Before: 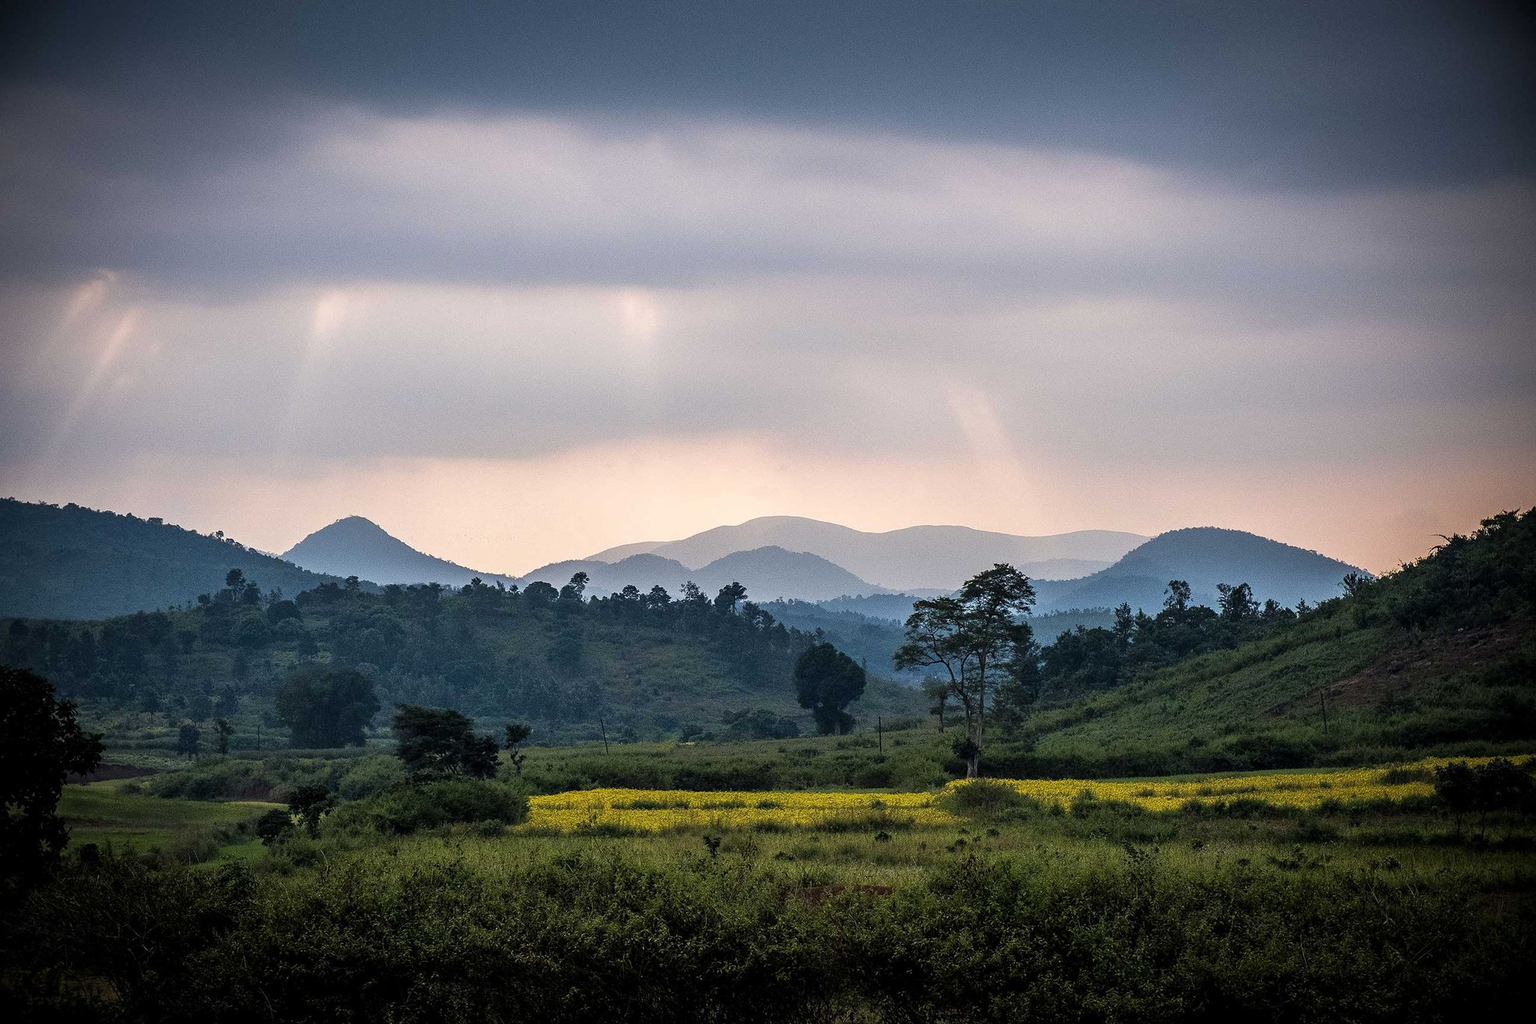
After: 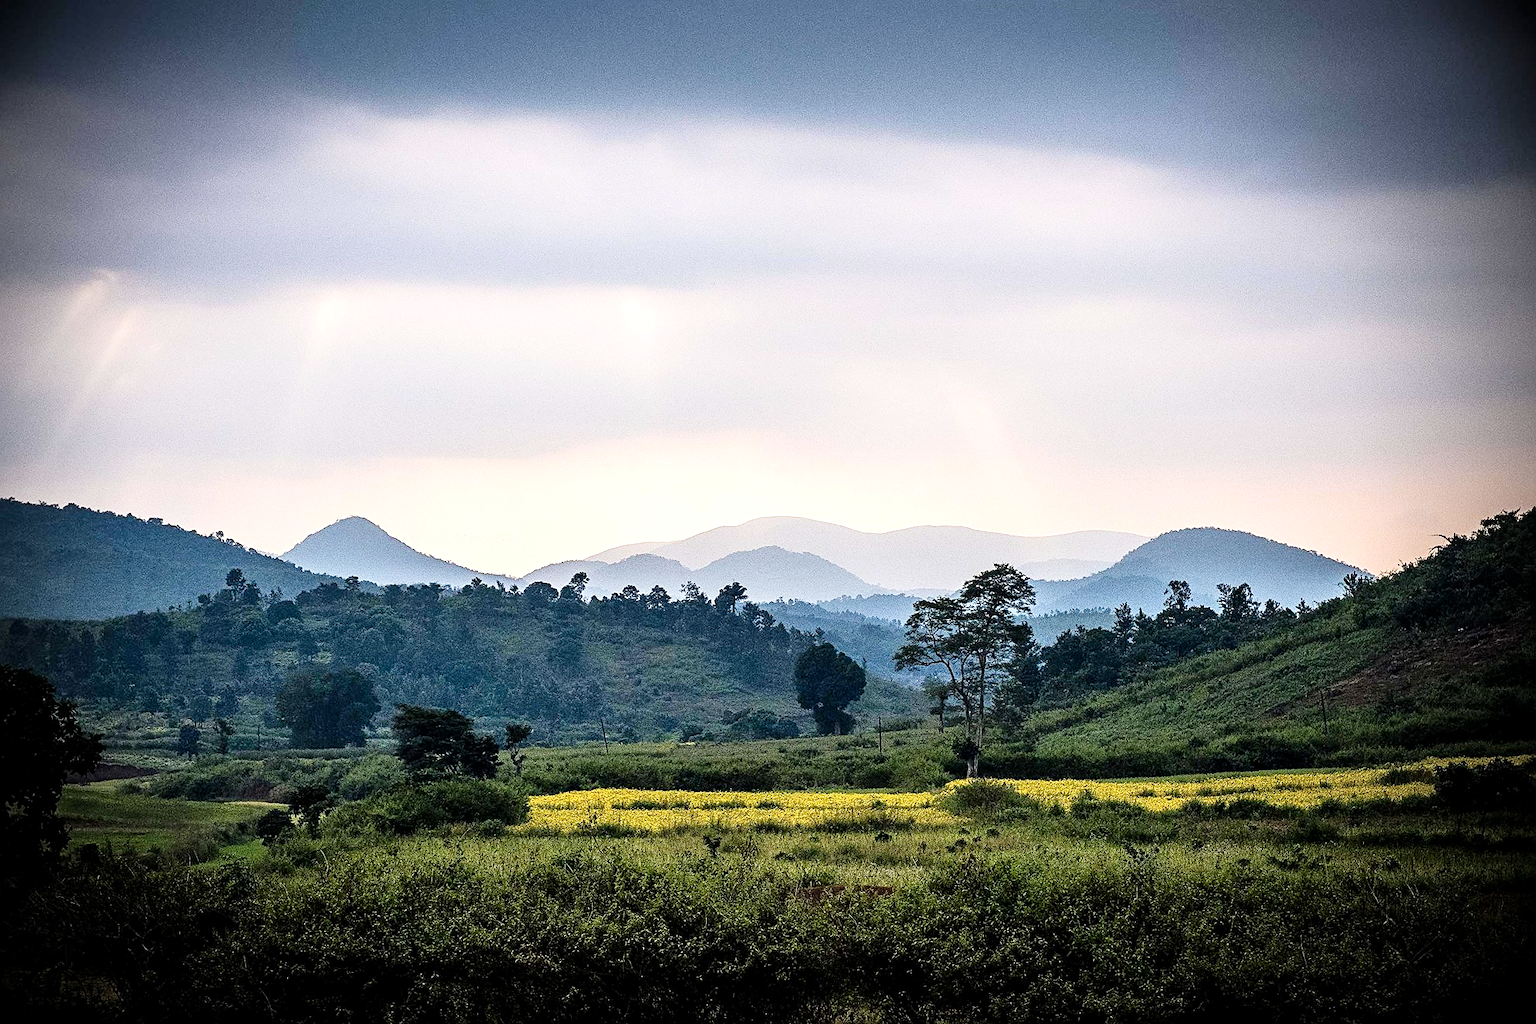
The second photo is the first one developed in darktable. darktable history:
sharpen: on, module defaults
vignetting: center (-0.033, -0.047), unbound false
tone curve: curves: ch0 [(0, 0) (0.004, 0.001) (0.133, 0.112) (0.325, 0.362) (0.832, 0.893) (1, 1)], preserve colors none
exposure: black level correction 0.001, exposure 0.5 EV, compensate highlight preservation false
contrast brightness saturation: contrast 0.154, brightness 0.048
